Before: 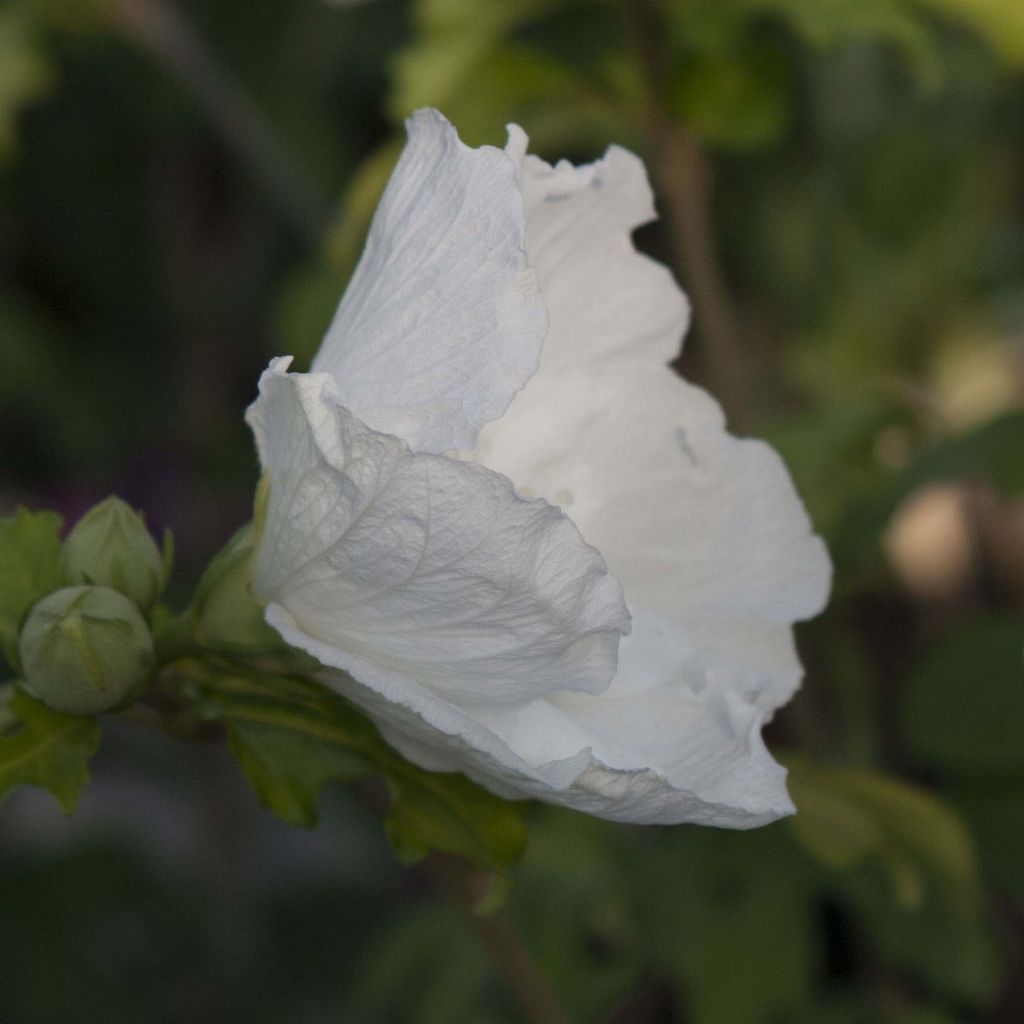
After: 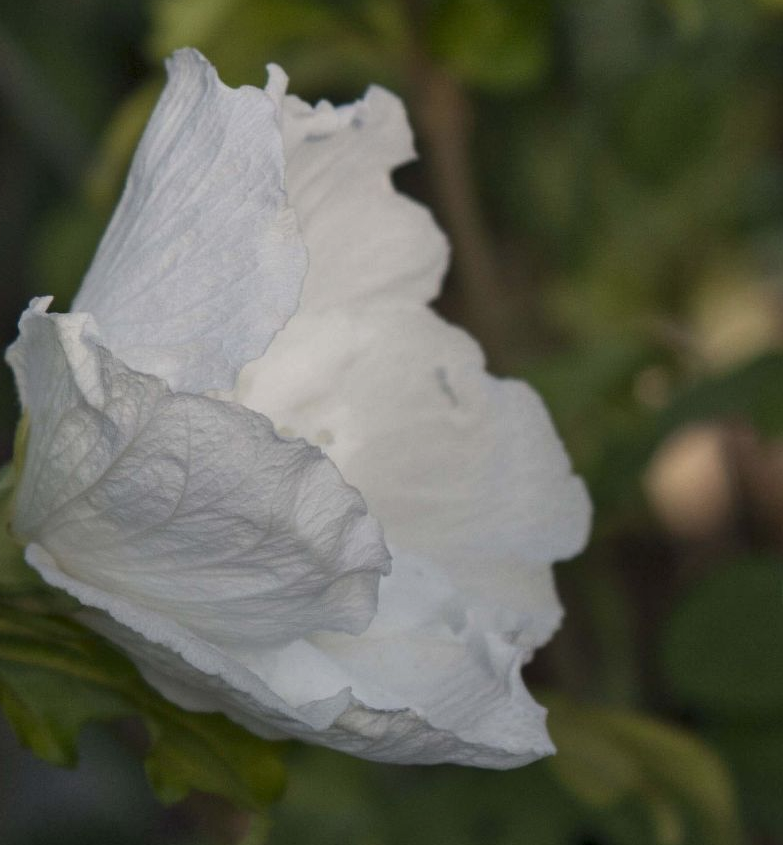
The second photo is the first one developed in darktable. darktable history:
levels: levels [0, 0.51, 1]
exposure: exposure 0.19 EV, compensate highlight preservation false
local contrast: on, module defaults
tone equalizer: -8 EV 0.258 EV, -7 EV 0.408 EV, -6 EV 0.435 EV, -5 EV 0.235 EV, -3 EV -0.263 EV, -2 EV -0.423 EV, -1 EV -0.412 EV, +0 EV -0.254 EV
crop: left 23.464%, top 5.905%, bottom 11.554%
